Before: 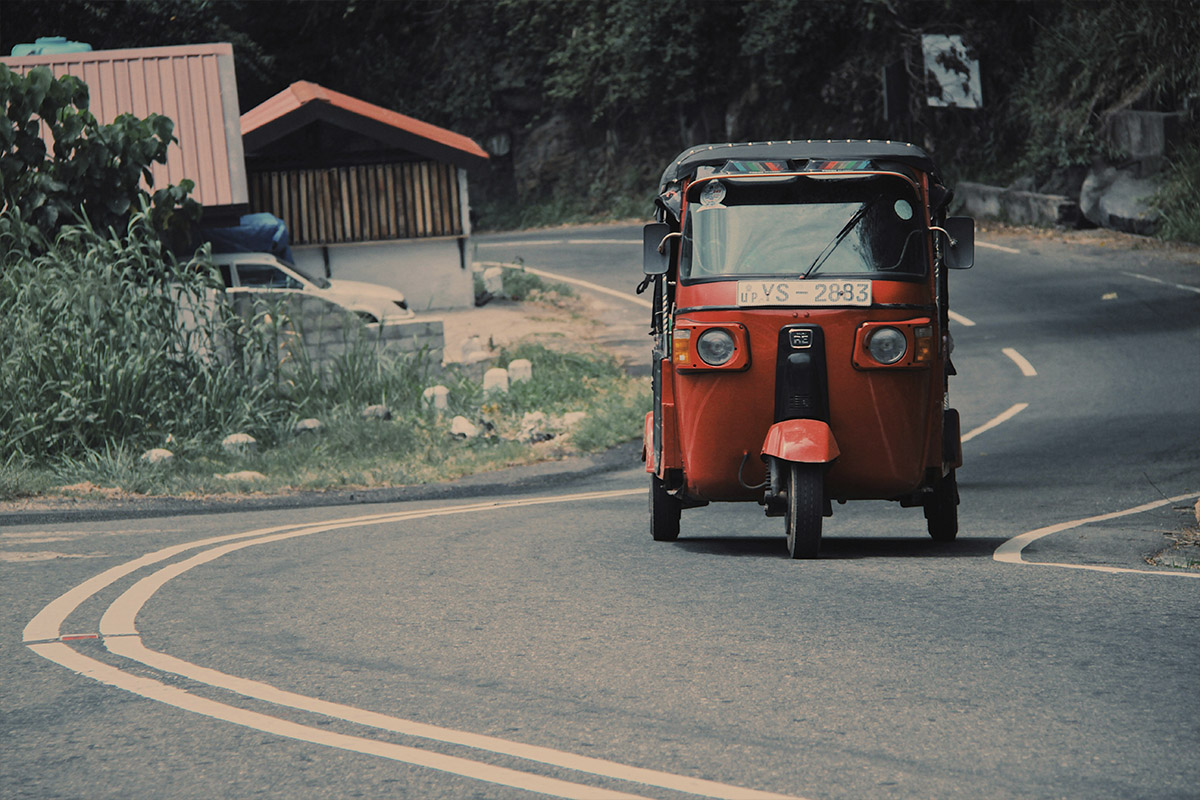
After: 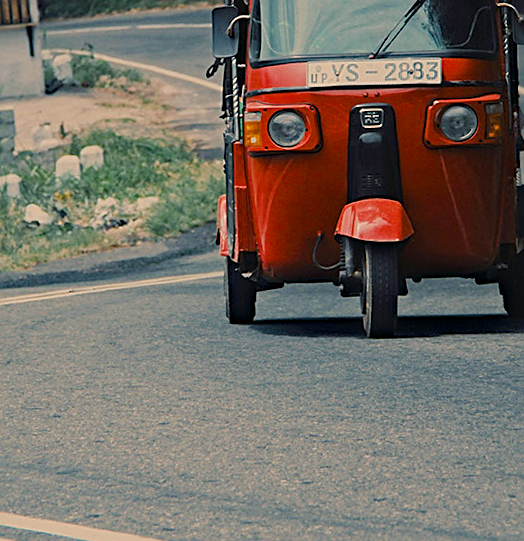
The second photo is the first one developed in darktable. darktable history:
haze removal: compatibility mode true, adaptive false
sharpen: on, module defaults
rotate and perspective: rotation -1.42°, crop left 0.016, crop right 0.984, crop top 0.035, crop bottom 0.965
color balance rgb: perceptual saturation grading › global saturation 35%, perceptual saturation grading › highlights -30%, perceptual saturation grading › shadows 35%, perceptual brilliance grading › global brilliance 3%, perceptual brilliance grading › highlights -3%, perceptual brilliance grading › shadows 3%
crop: left 35.432%, top 26.233%, right 20.145%, bottom 3.432%
